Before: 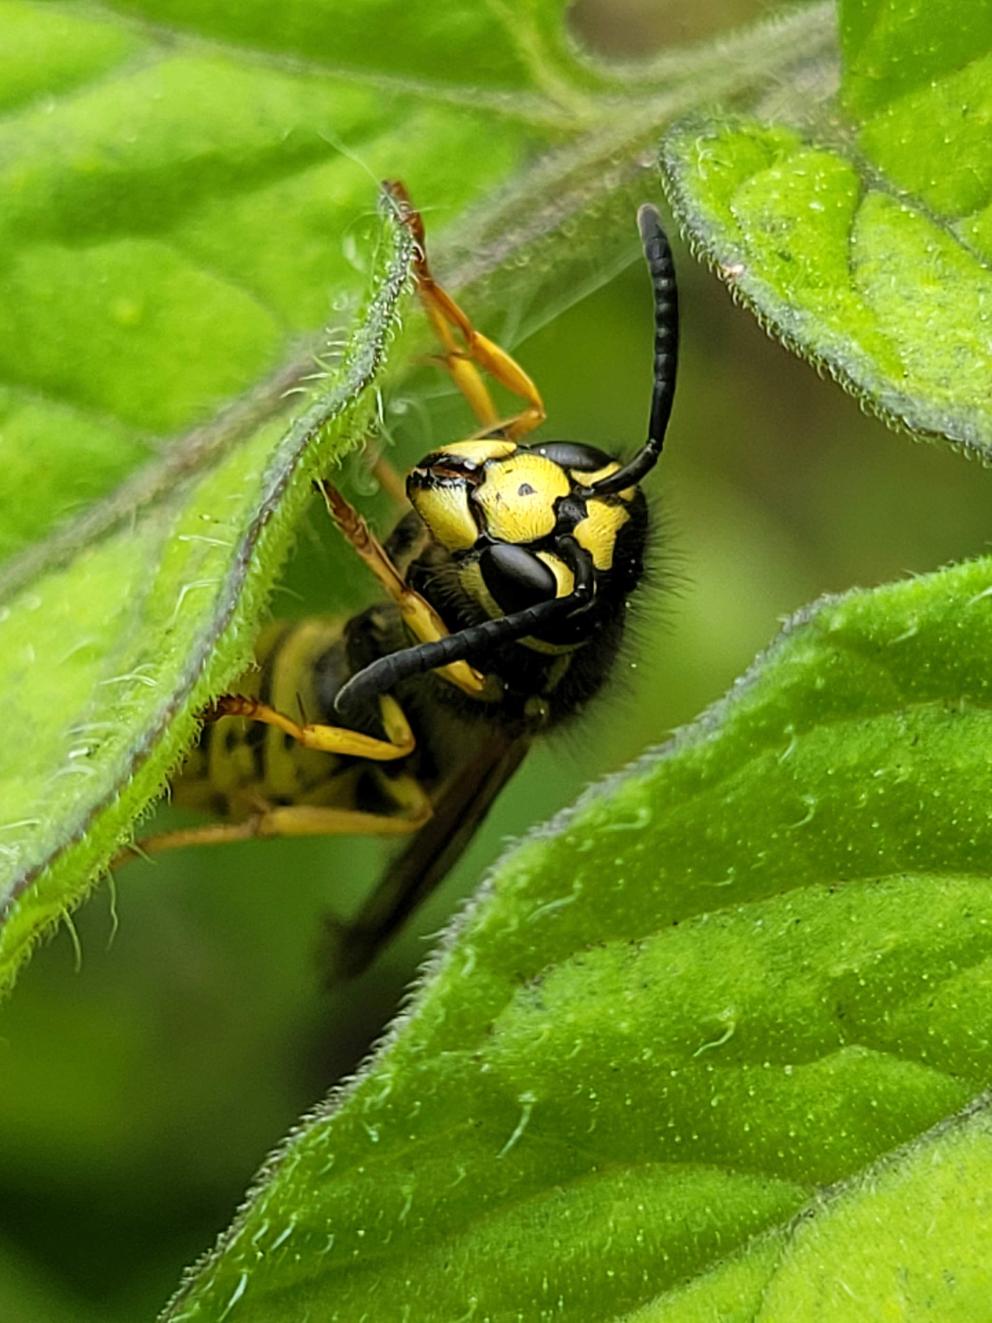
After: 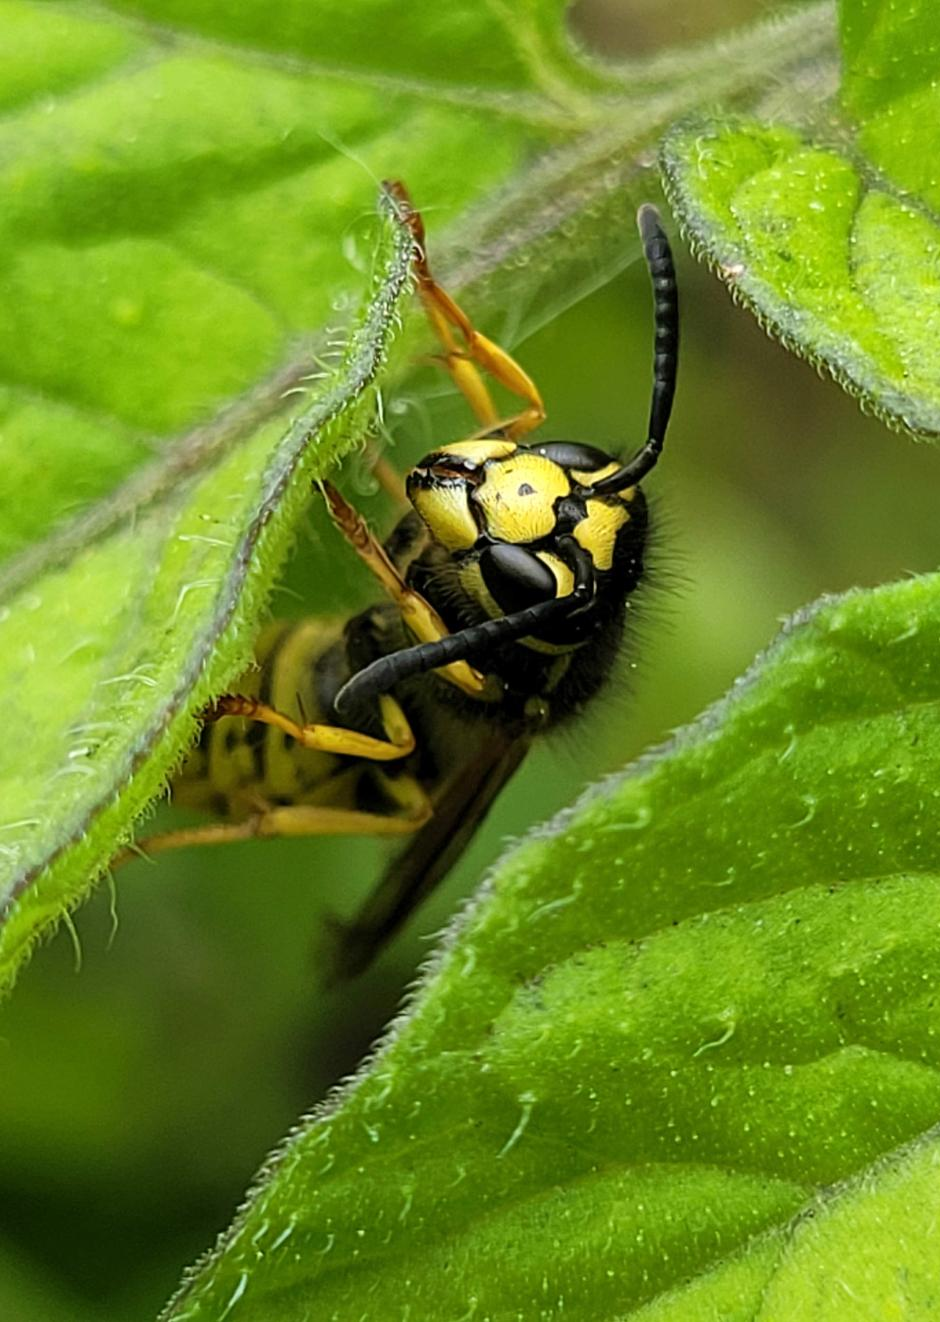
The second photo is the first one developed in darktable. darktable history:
white balance: emerald 1
crop and rotate: right 5.167%
exposure: compensate highlight preservation false
